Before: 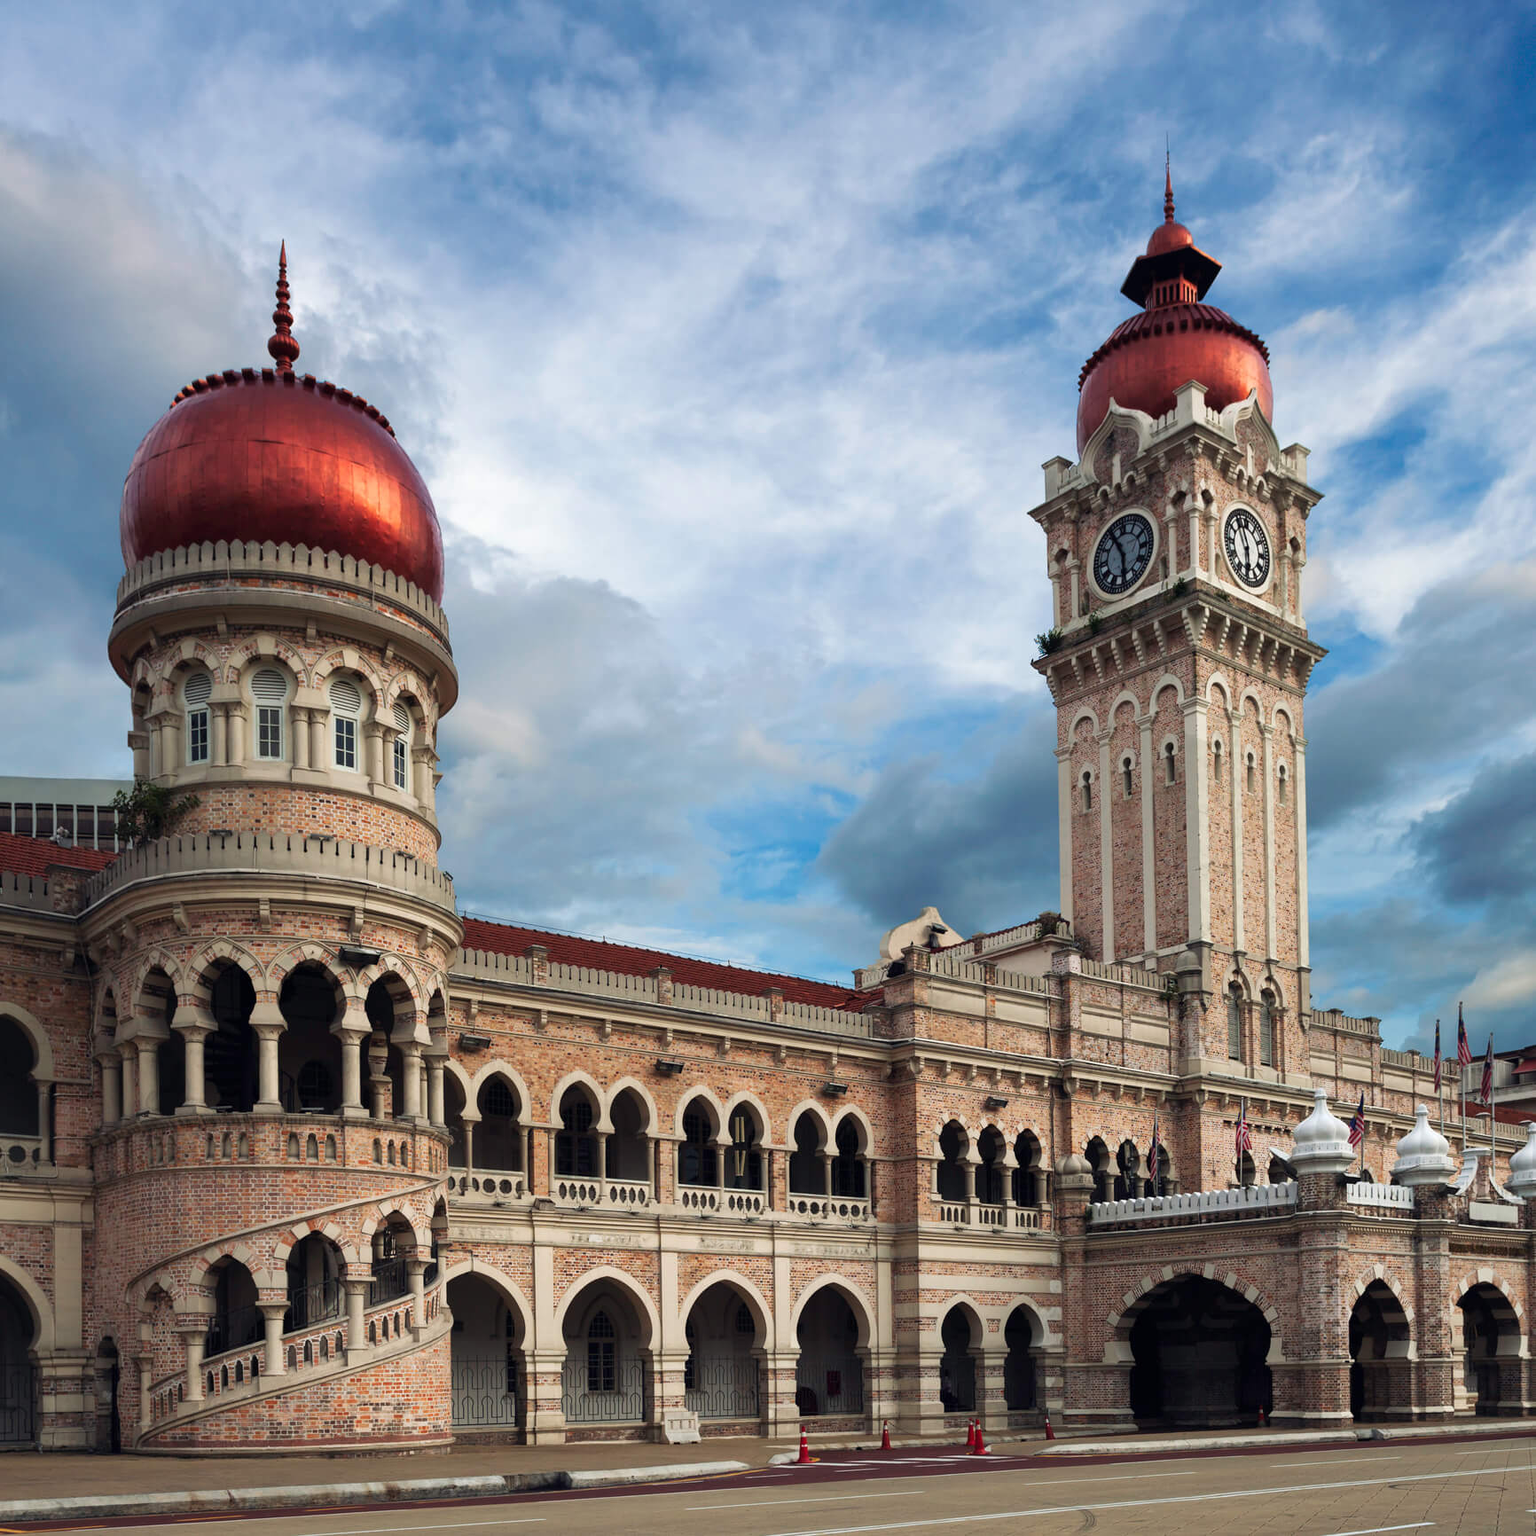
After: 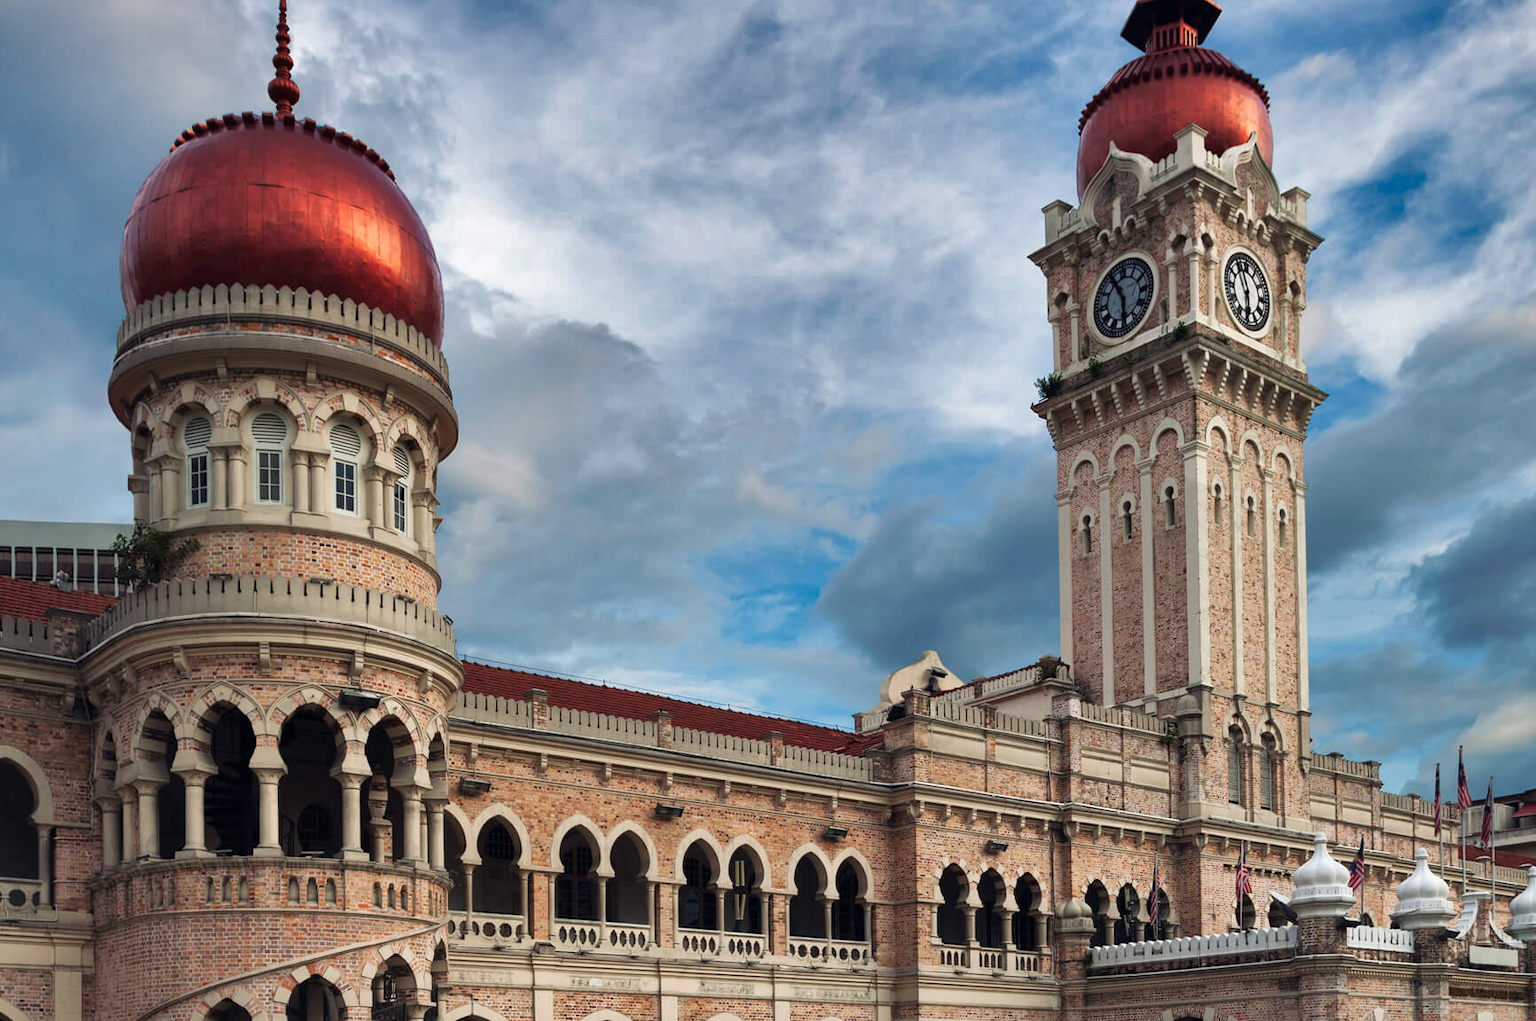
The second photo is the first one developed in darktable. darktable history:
crop: top 16.727%, bottom 16.727%
shadows and highlights: radius 108.52, shadows 44.07, highlights -67.8, low approximation 0.01, soften with gaussian
